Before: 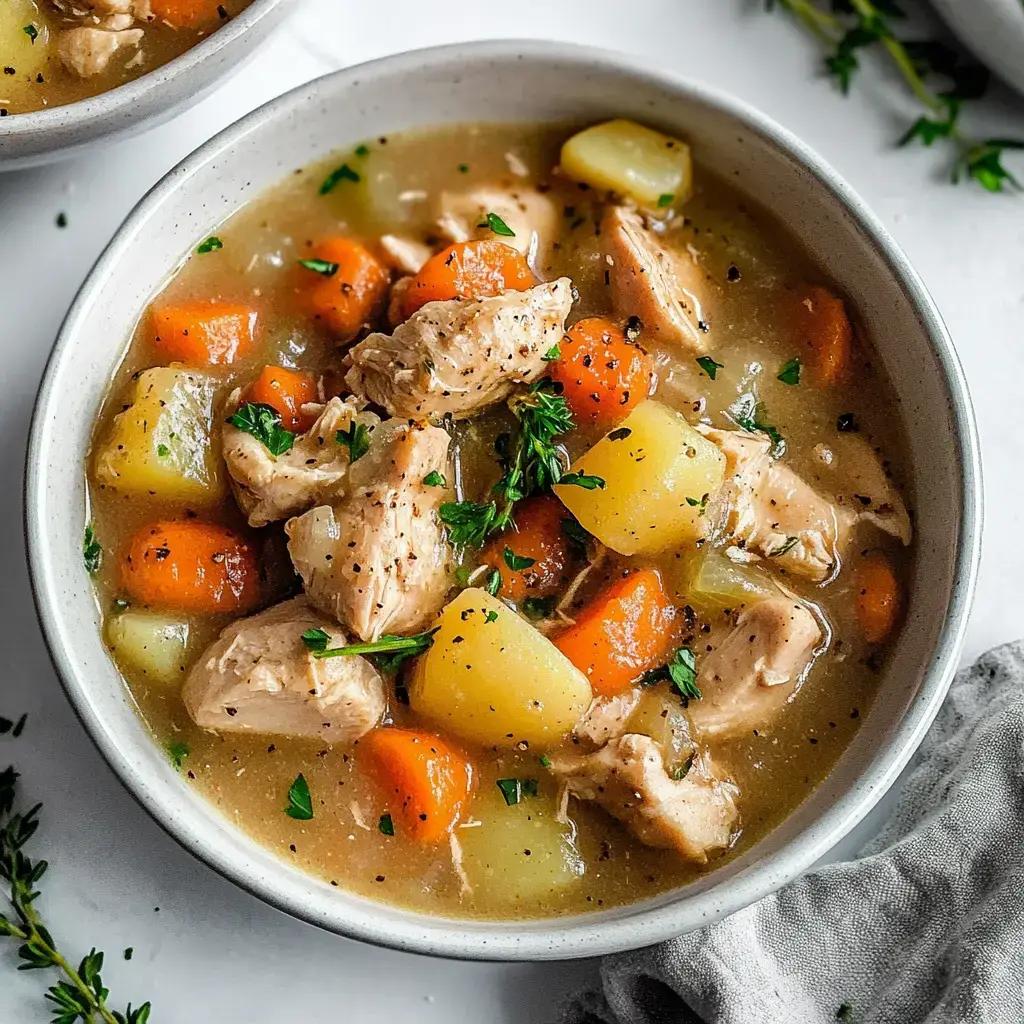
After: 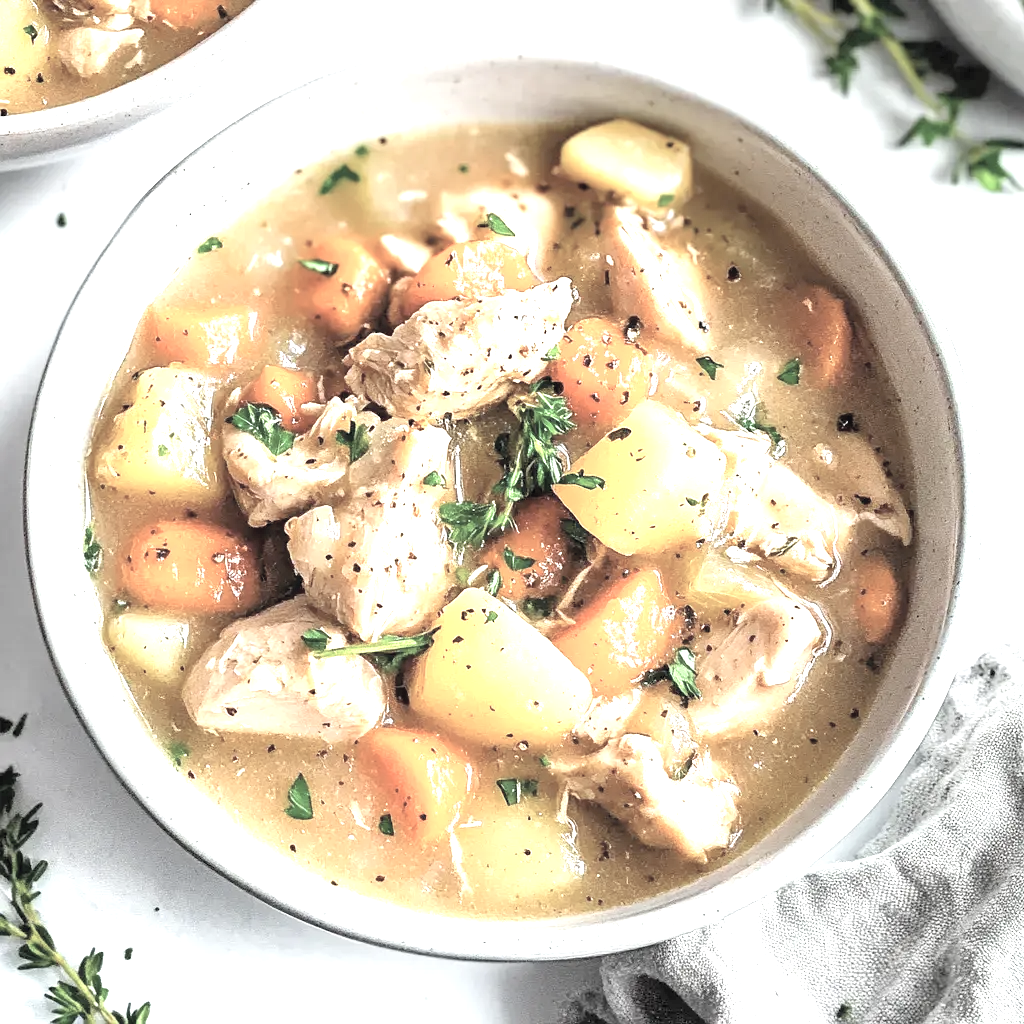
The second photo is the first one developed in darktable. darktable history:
contrast brightness saturation: brightness 0.18, saturation -0.5
exposure: black level correction 0, exposure 1.6 EV, compensate exposure bias true, compensate highlight preservation false
